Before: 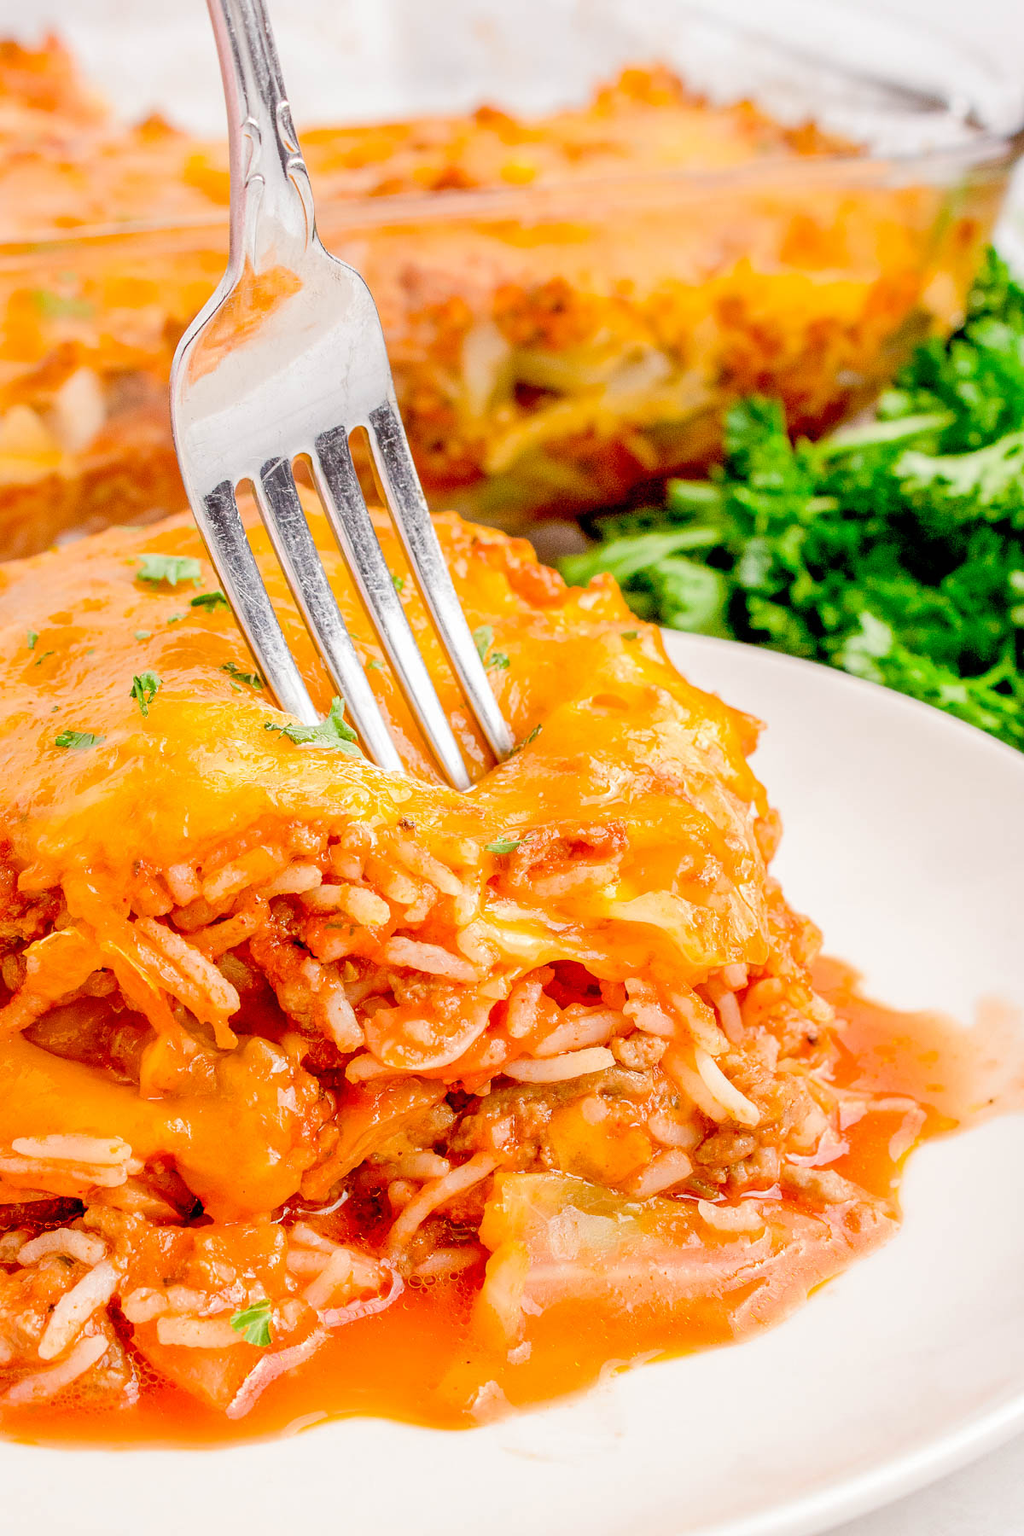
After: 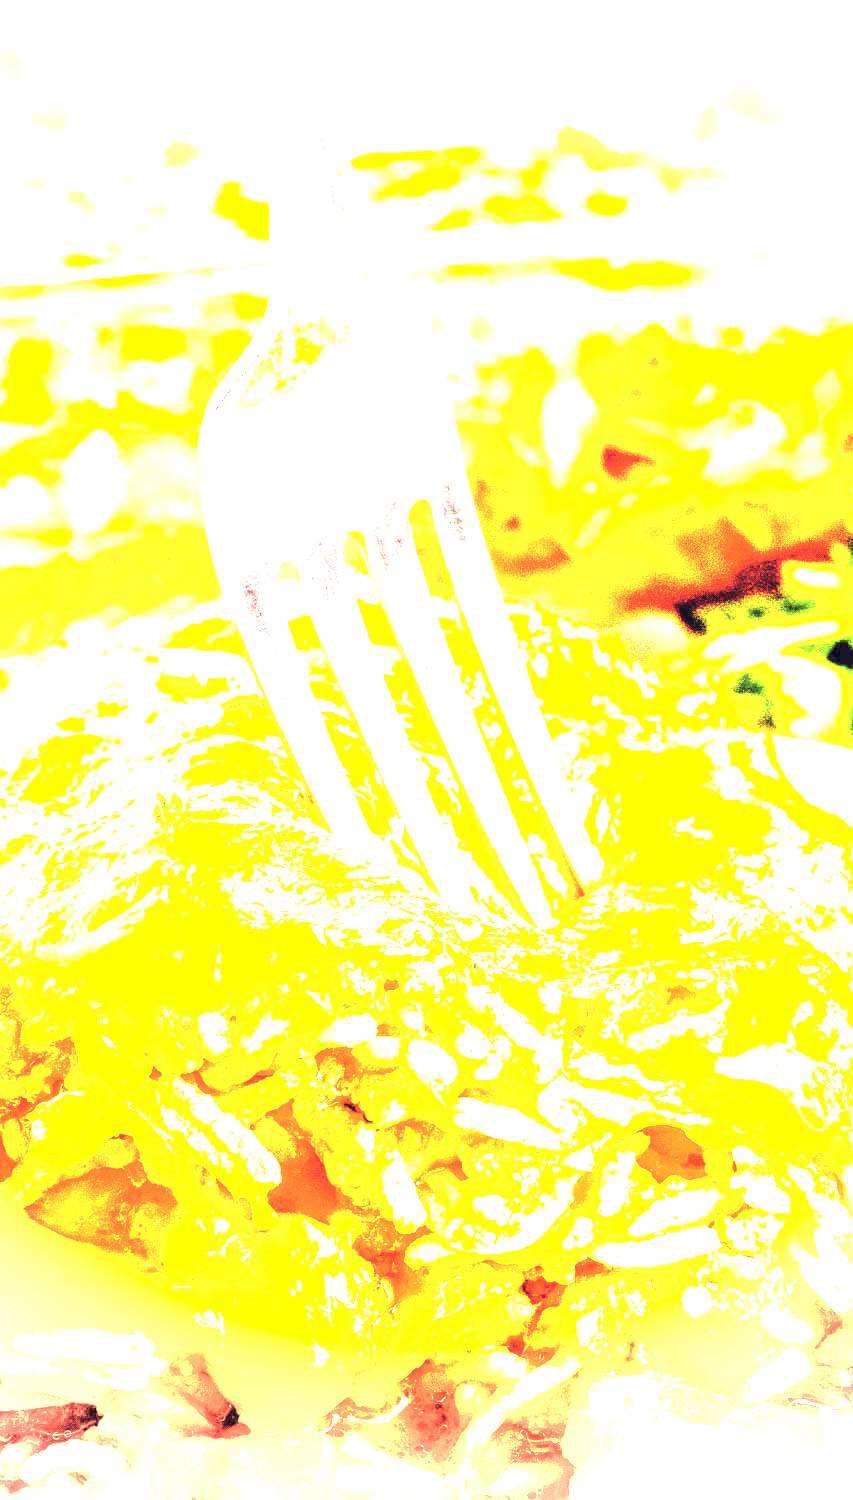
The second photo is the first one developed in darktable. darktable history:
vignetting: on, module defaults
exposure: black level correction 0, exposure 4 EV, compensate exposure bias true, compensate highlight preservation false
color correction: highlights a* 19.59, highlights b* 27.49, shadows a* 3.46, shadows b* -17.28, saturation 0.73
crop: right 28.885%, bottom 16.626%
